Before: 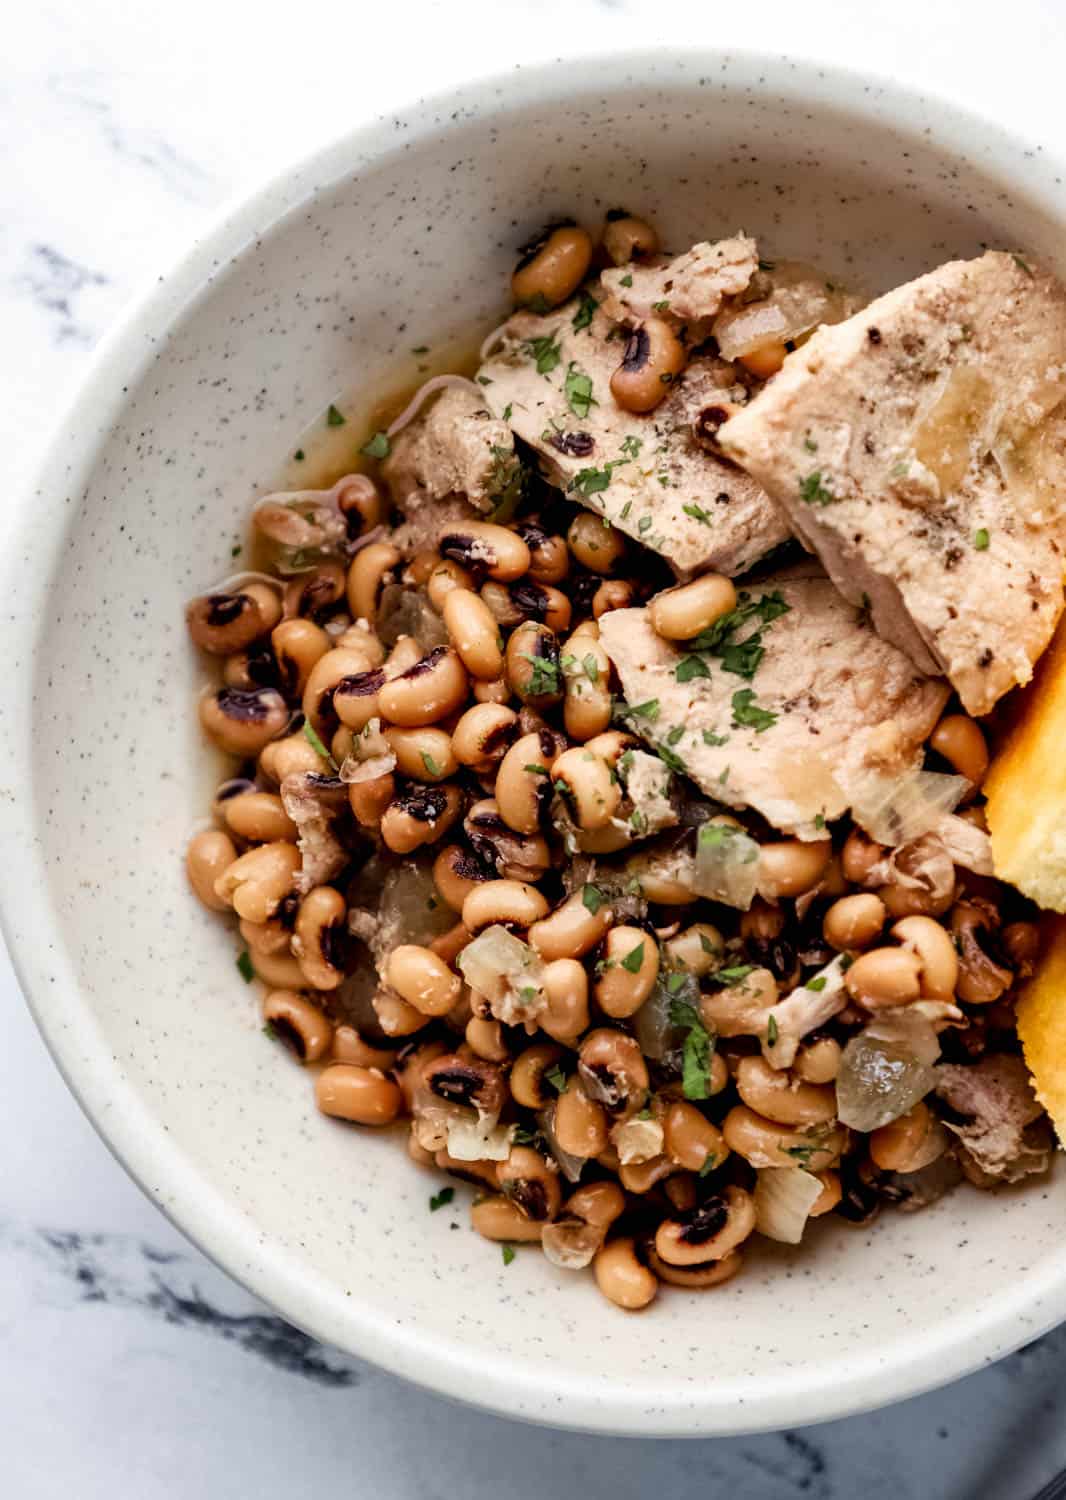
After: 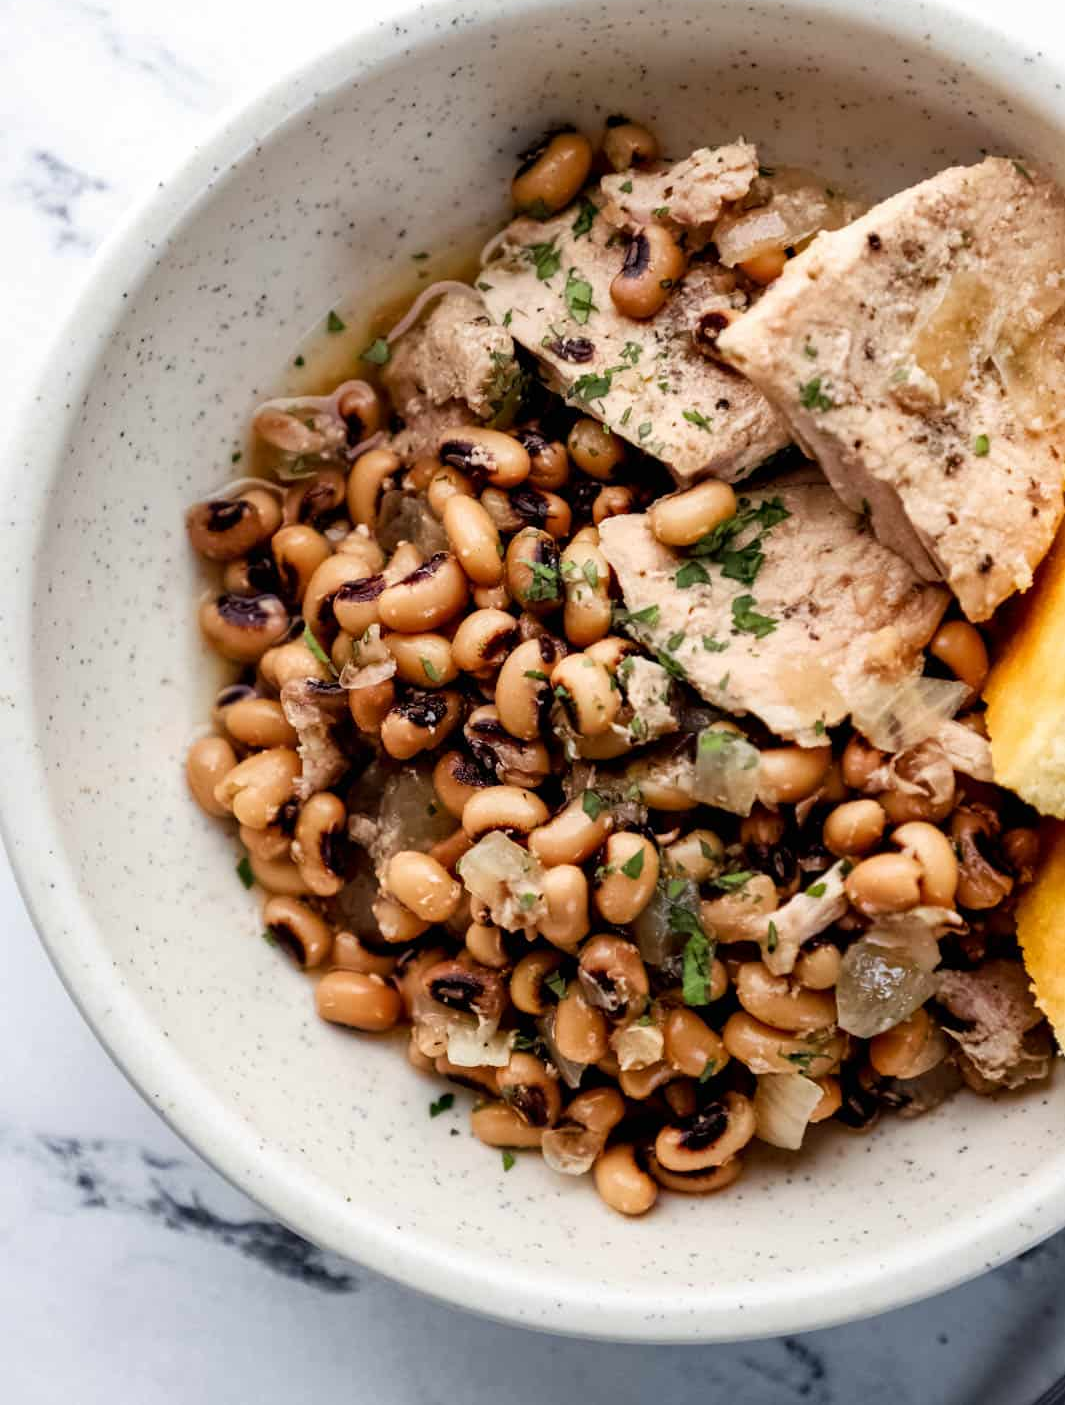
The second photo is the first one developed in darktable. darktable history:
crop and rotate: top 6.311%
